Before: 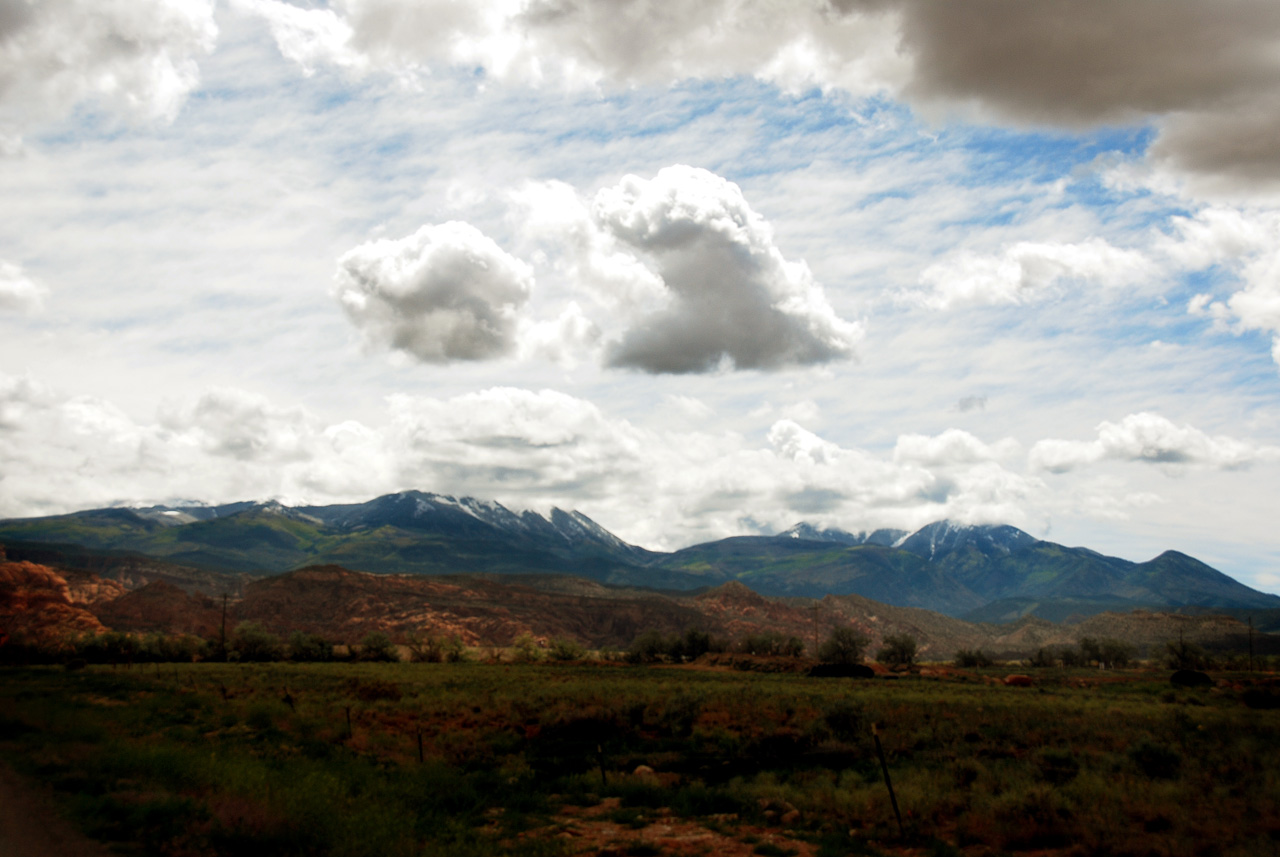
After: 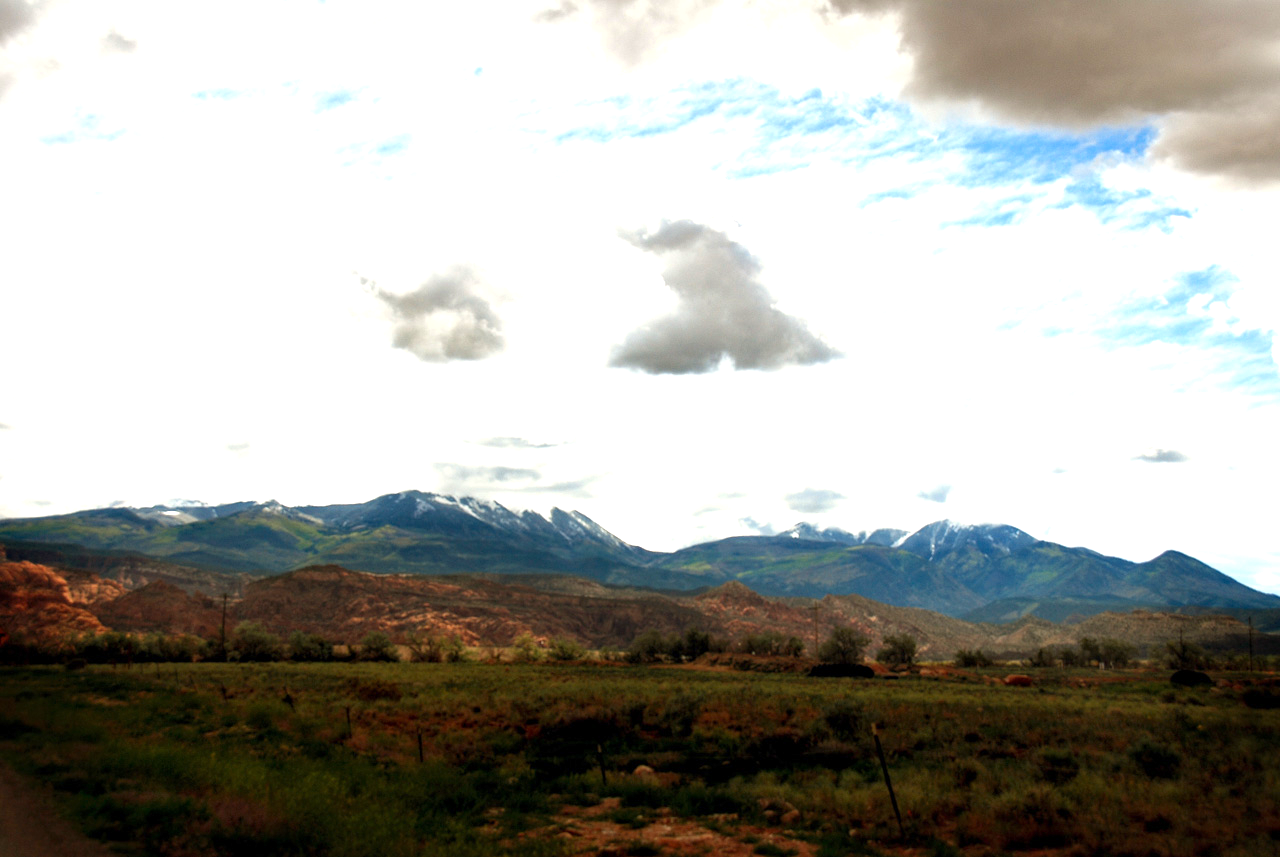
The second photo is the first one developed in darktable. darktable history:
exposure: exposure 0.949 EV, compensate highlight preservation false
haze removal: compatibility mode true, adaptive false
